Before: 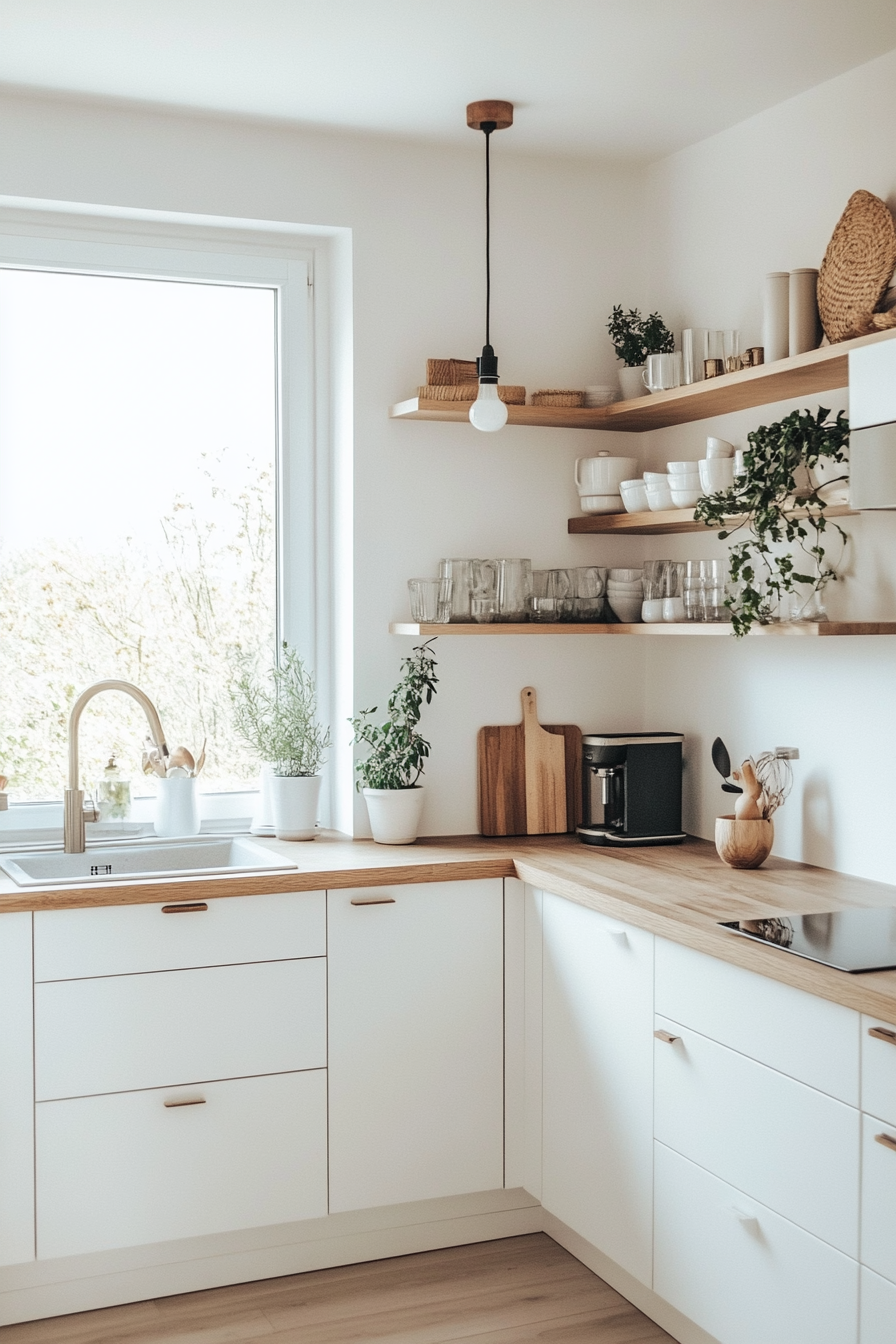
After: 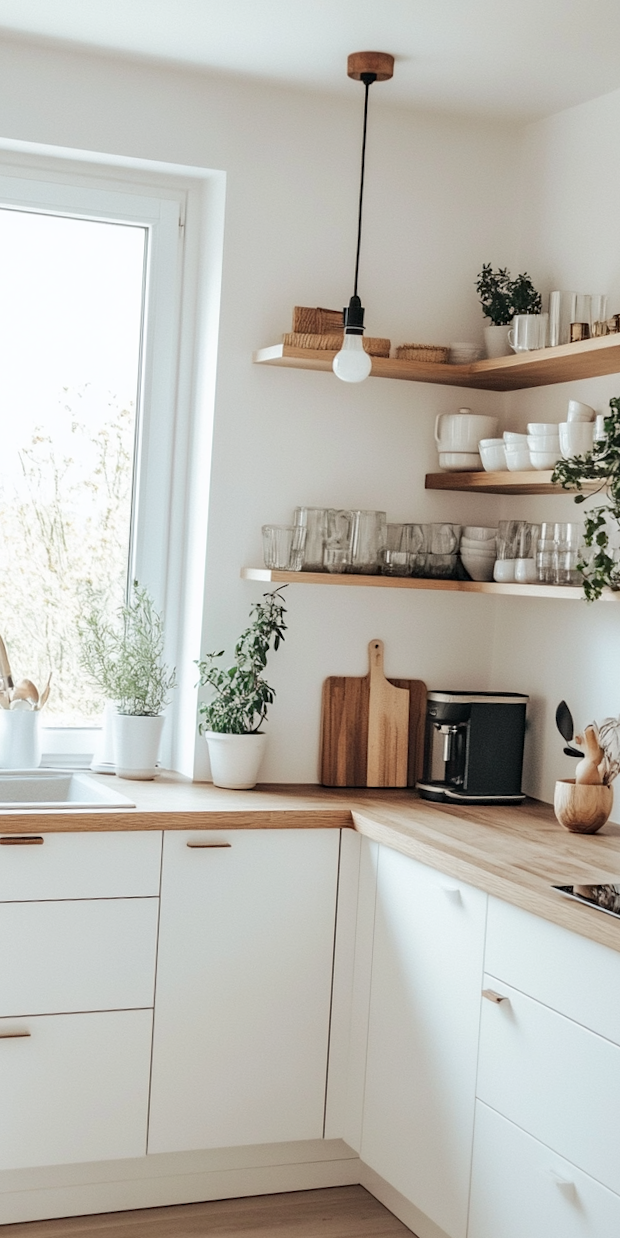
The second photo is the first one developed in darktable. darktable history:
crop and rotate: angle -3.28°, left 14.157%, top 0.041%, right 10.729%, bottom 0.041%
haze removal: compatibility mode true, adaptive false
